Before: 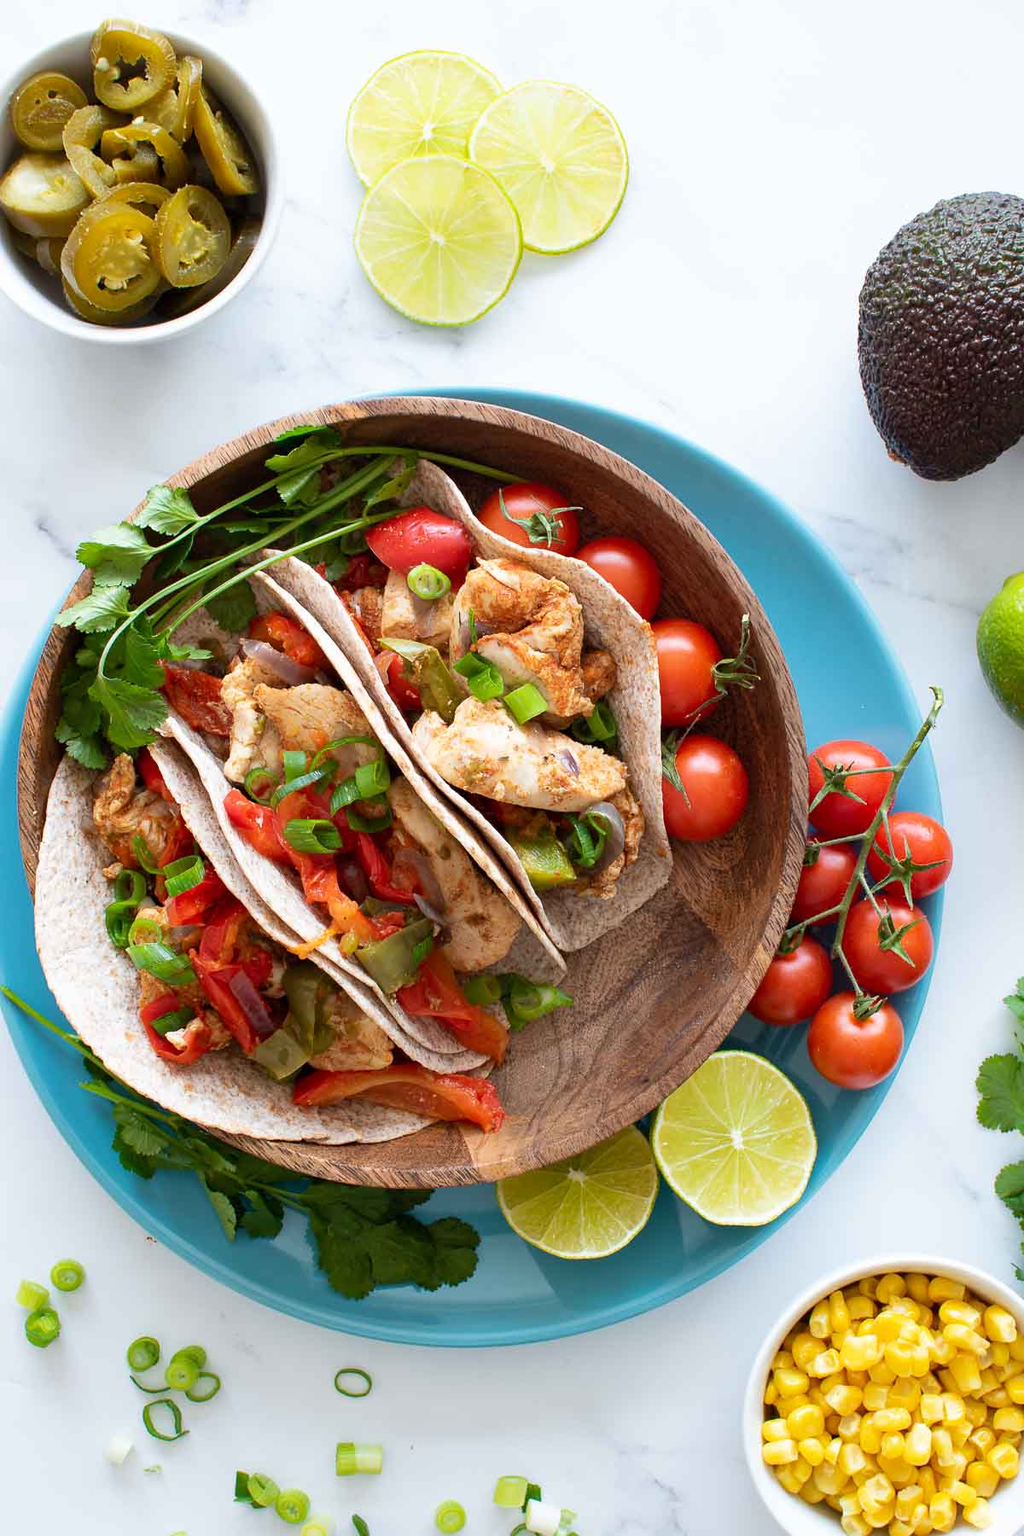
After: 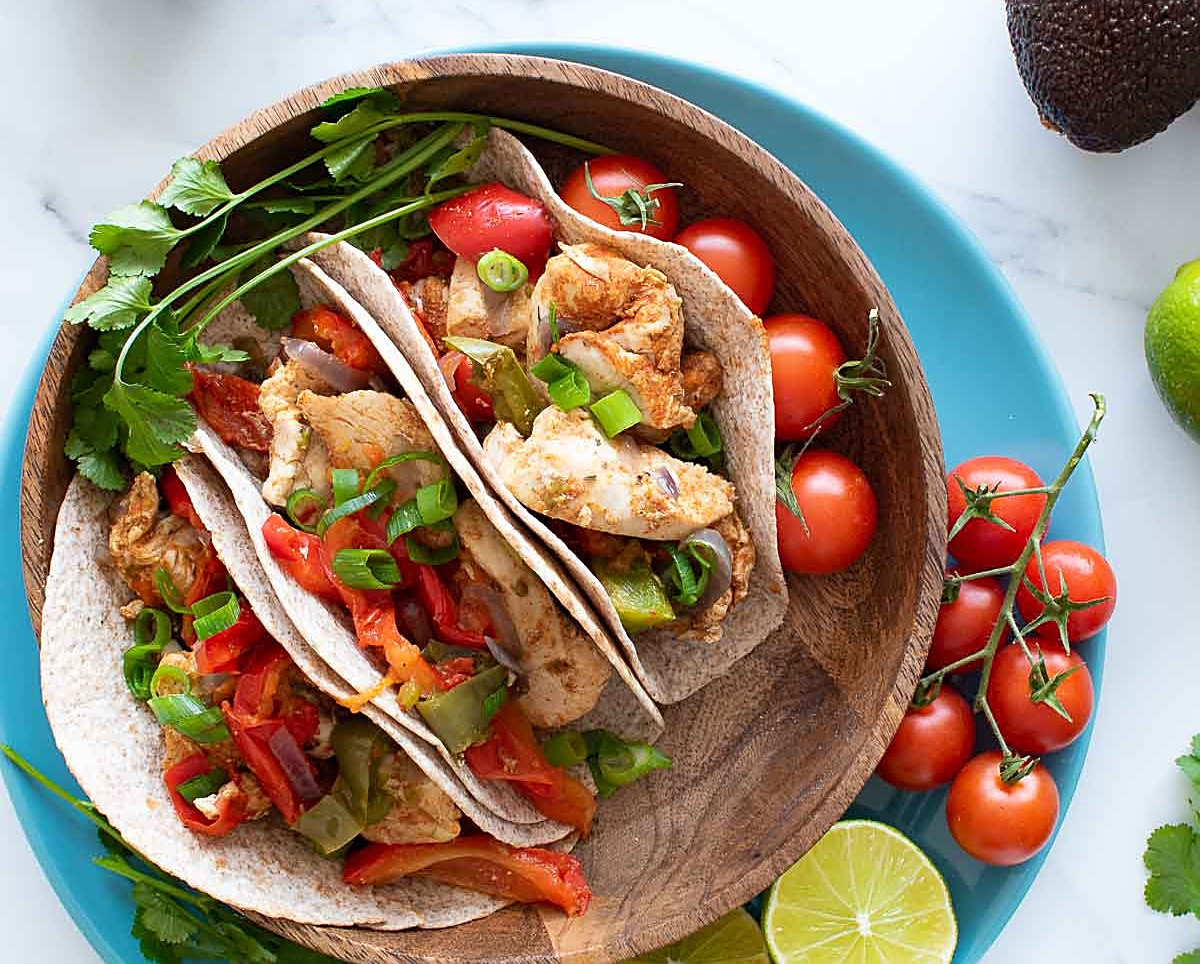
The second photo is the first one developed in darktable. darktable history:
crop and rotate: top 22.878%, bottom 23.541%
sharpen: on, module defaults
